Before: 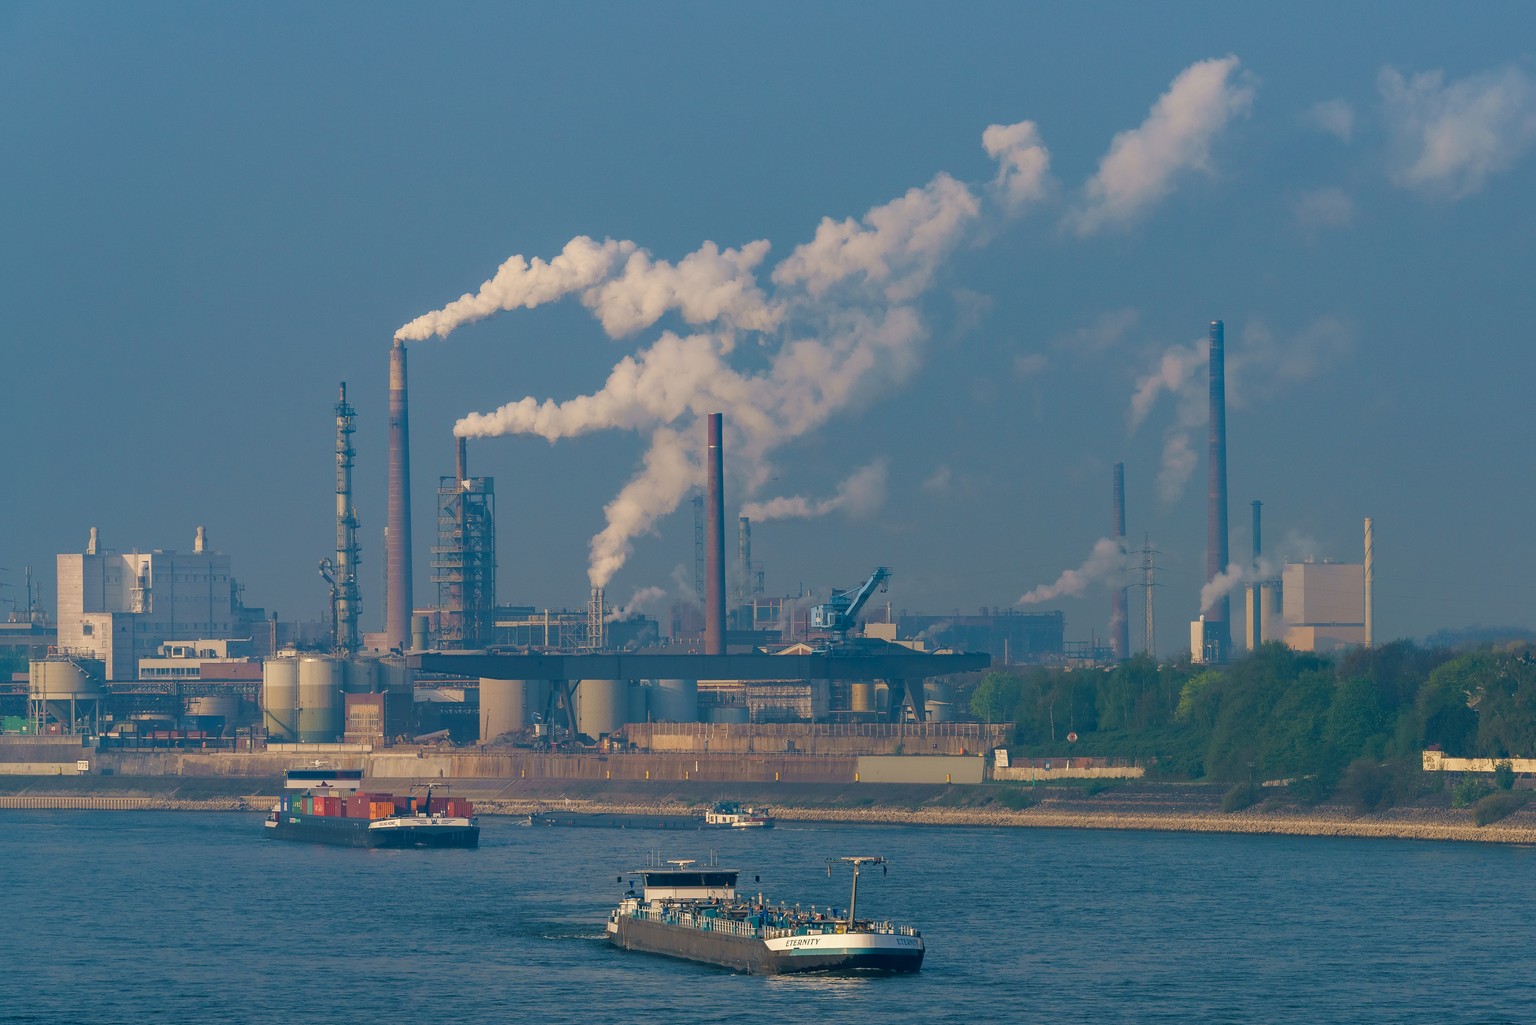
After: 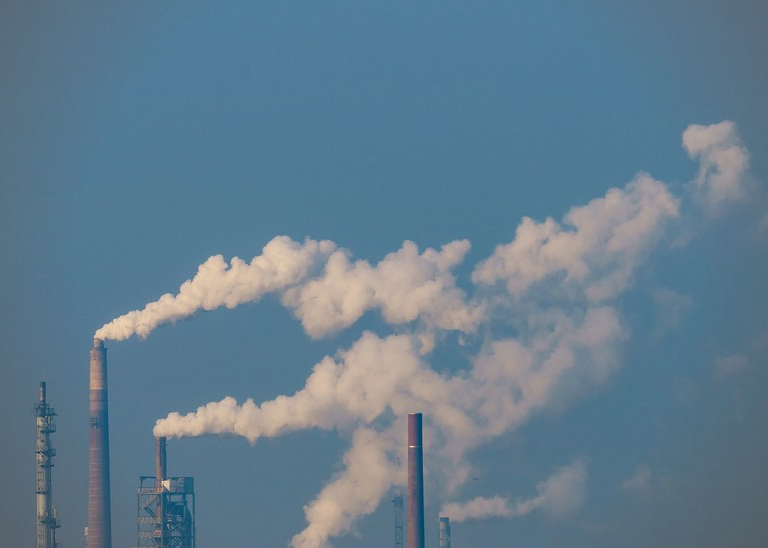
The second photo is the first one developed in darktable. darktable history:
vignetting: fall-off radius 45%, brightness -0.33
crop: left 19.556%, right 30.401%, bottom 46.458%
